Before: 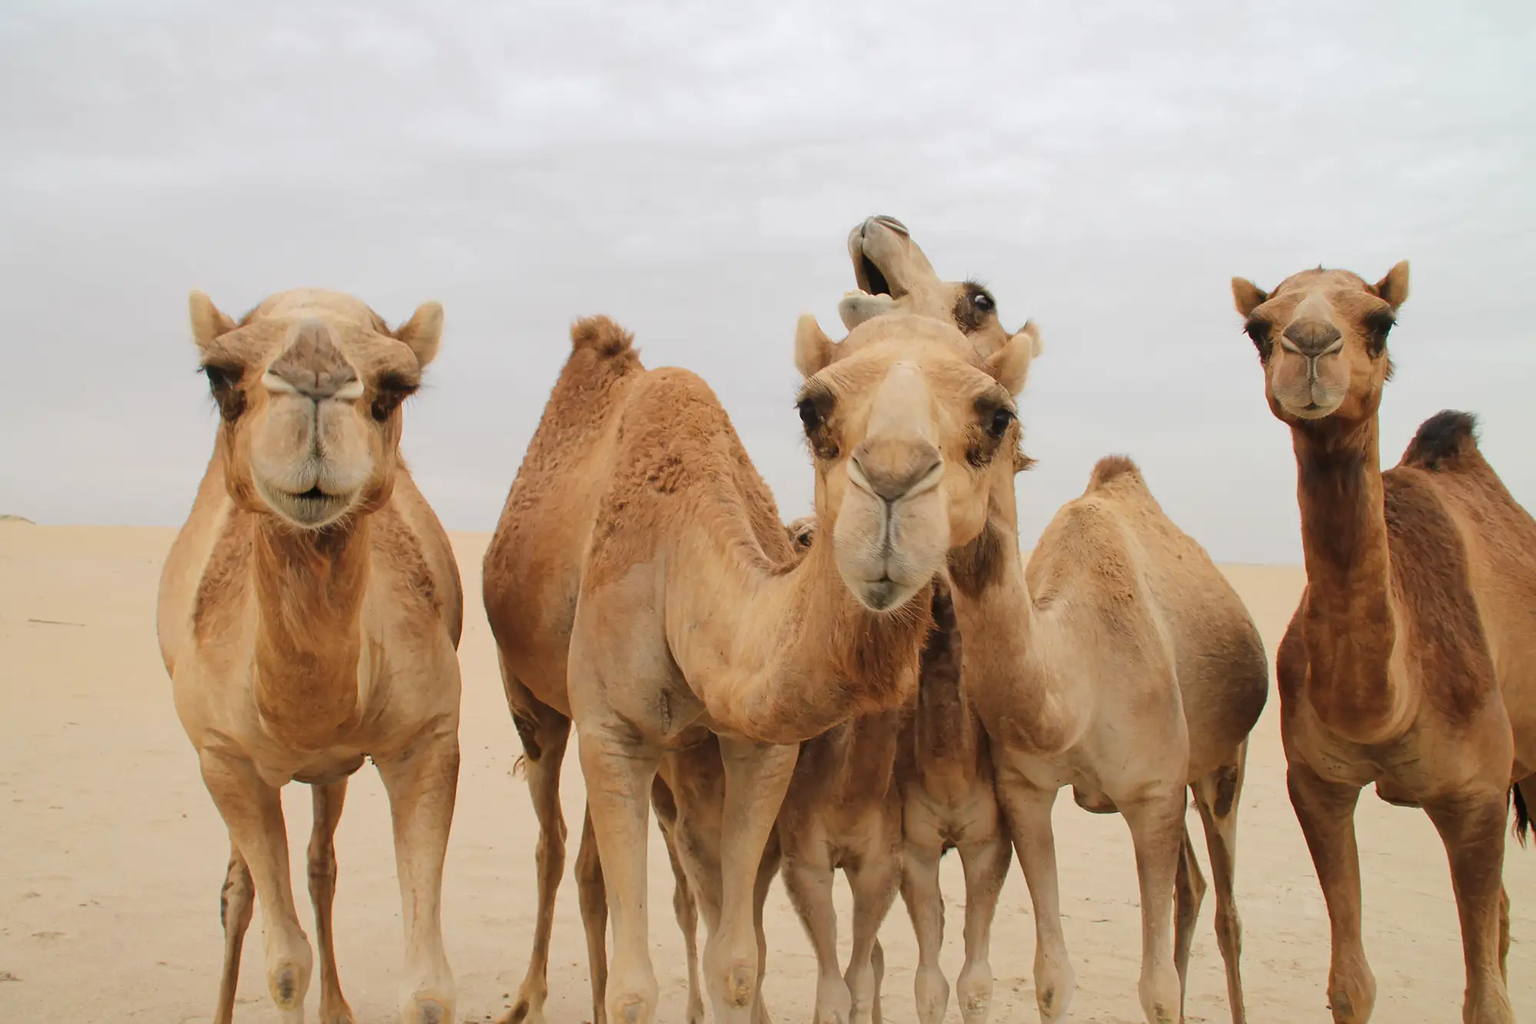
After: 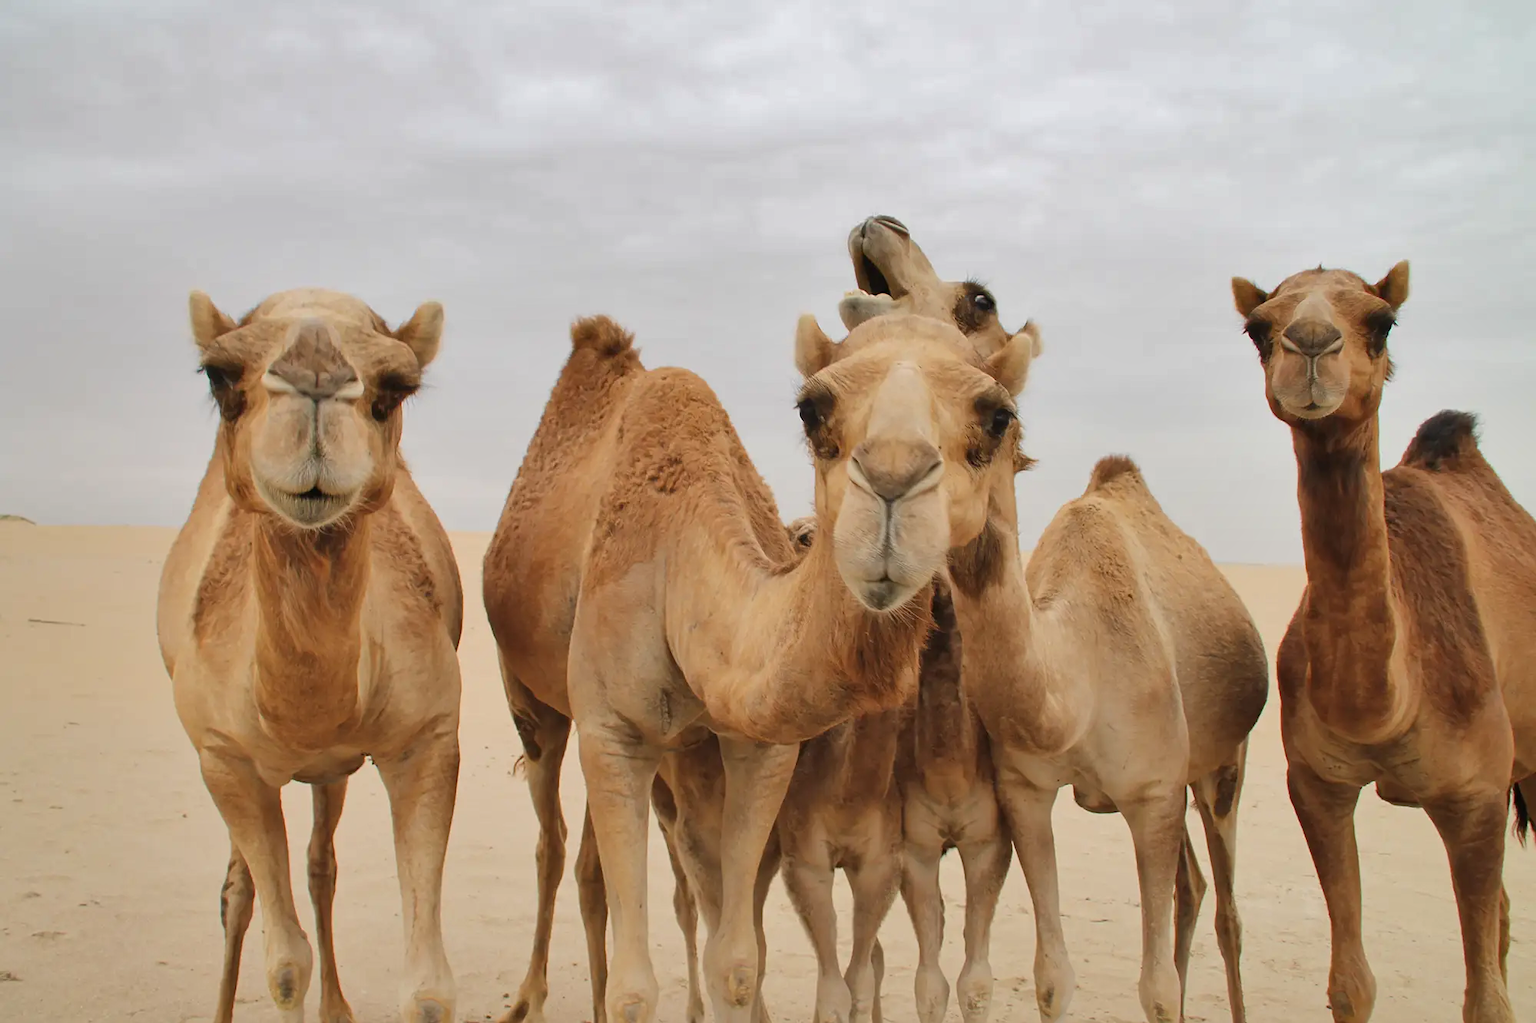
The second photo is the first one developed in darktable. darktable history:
shadows and highlights: shadows 25.7, highlights -47.88, soften with gaussian
